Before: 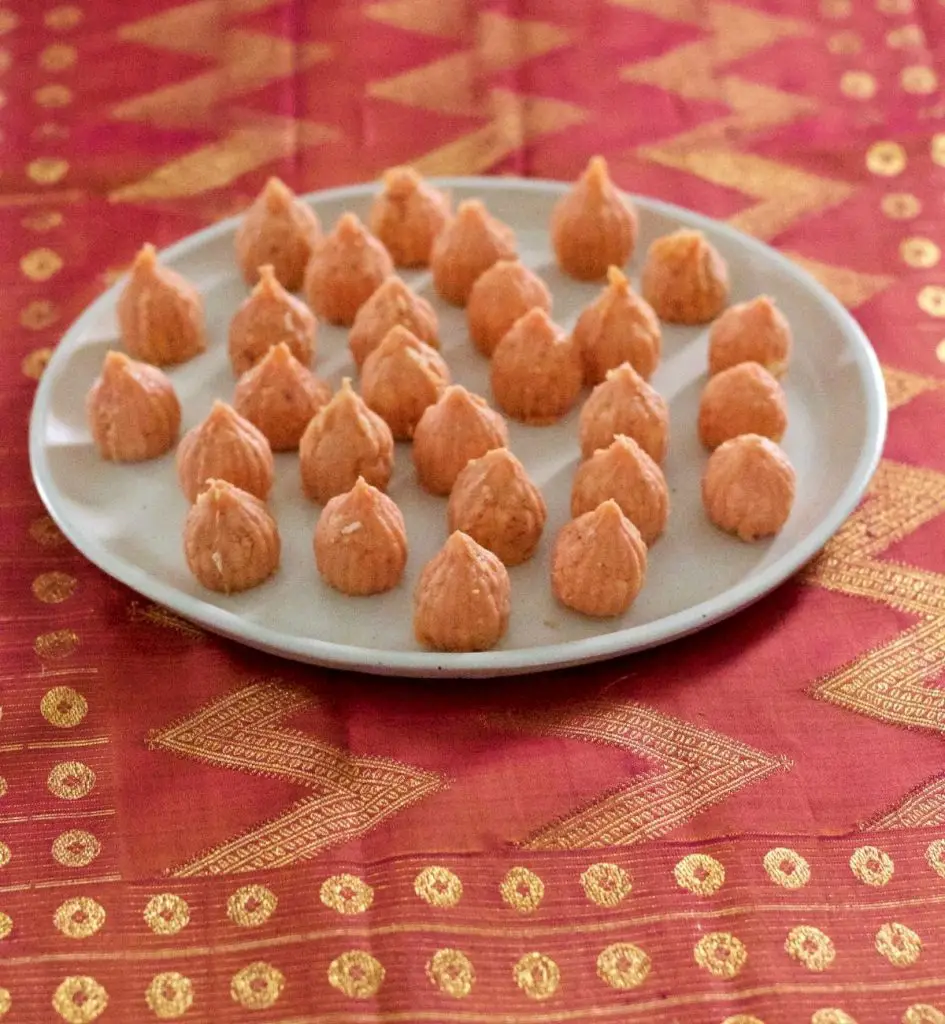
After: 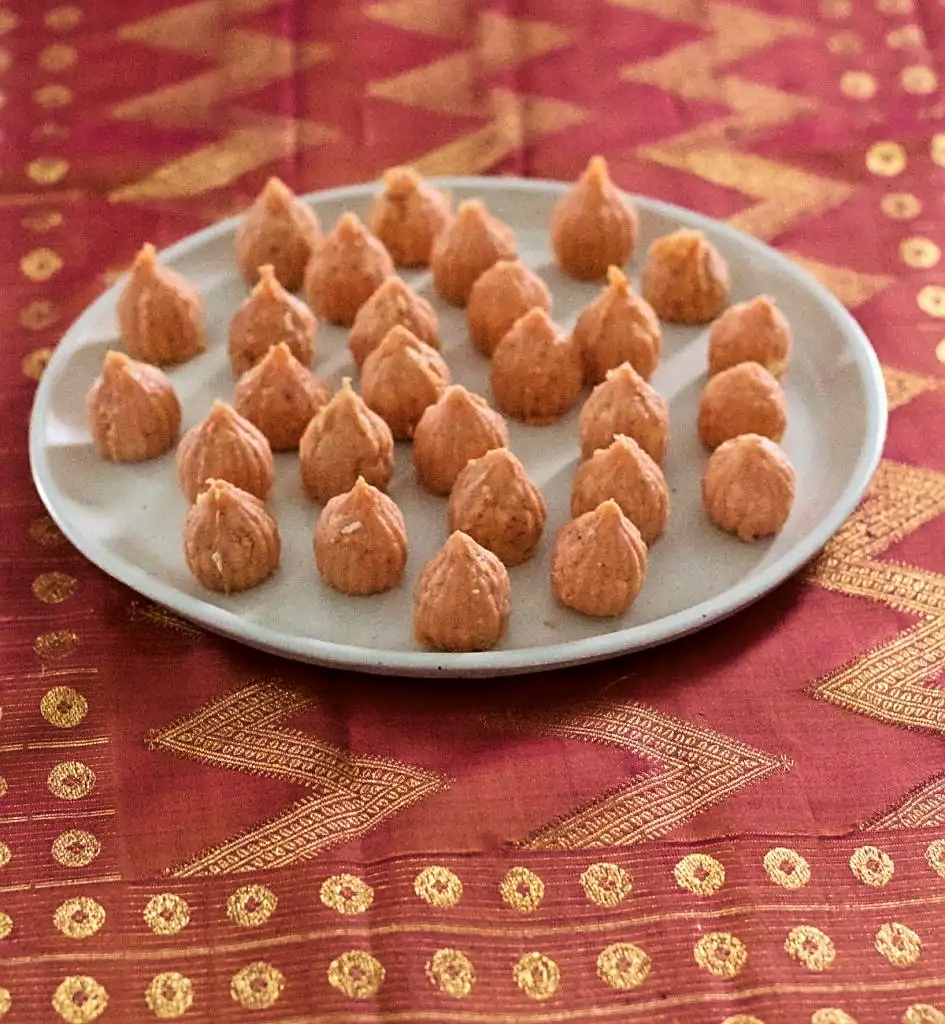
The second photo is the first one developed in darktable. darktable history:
sharpen: on, module defaults
tone curve: curves: ch0 [(0.016, 0.011) (0.204, 0.146) (0.515, 0.476) (0.78, 0.795) (1, 0.981)], color space Lab, linked channels, preserve colors none
